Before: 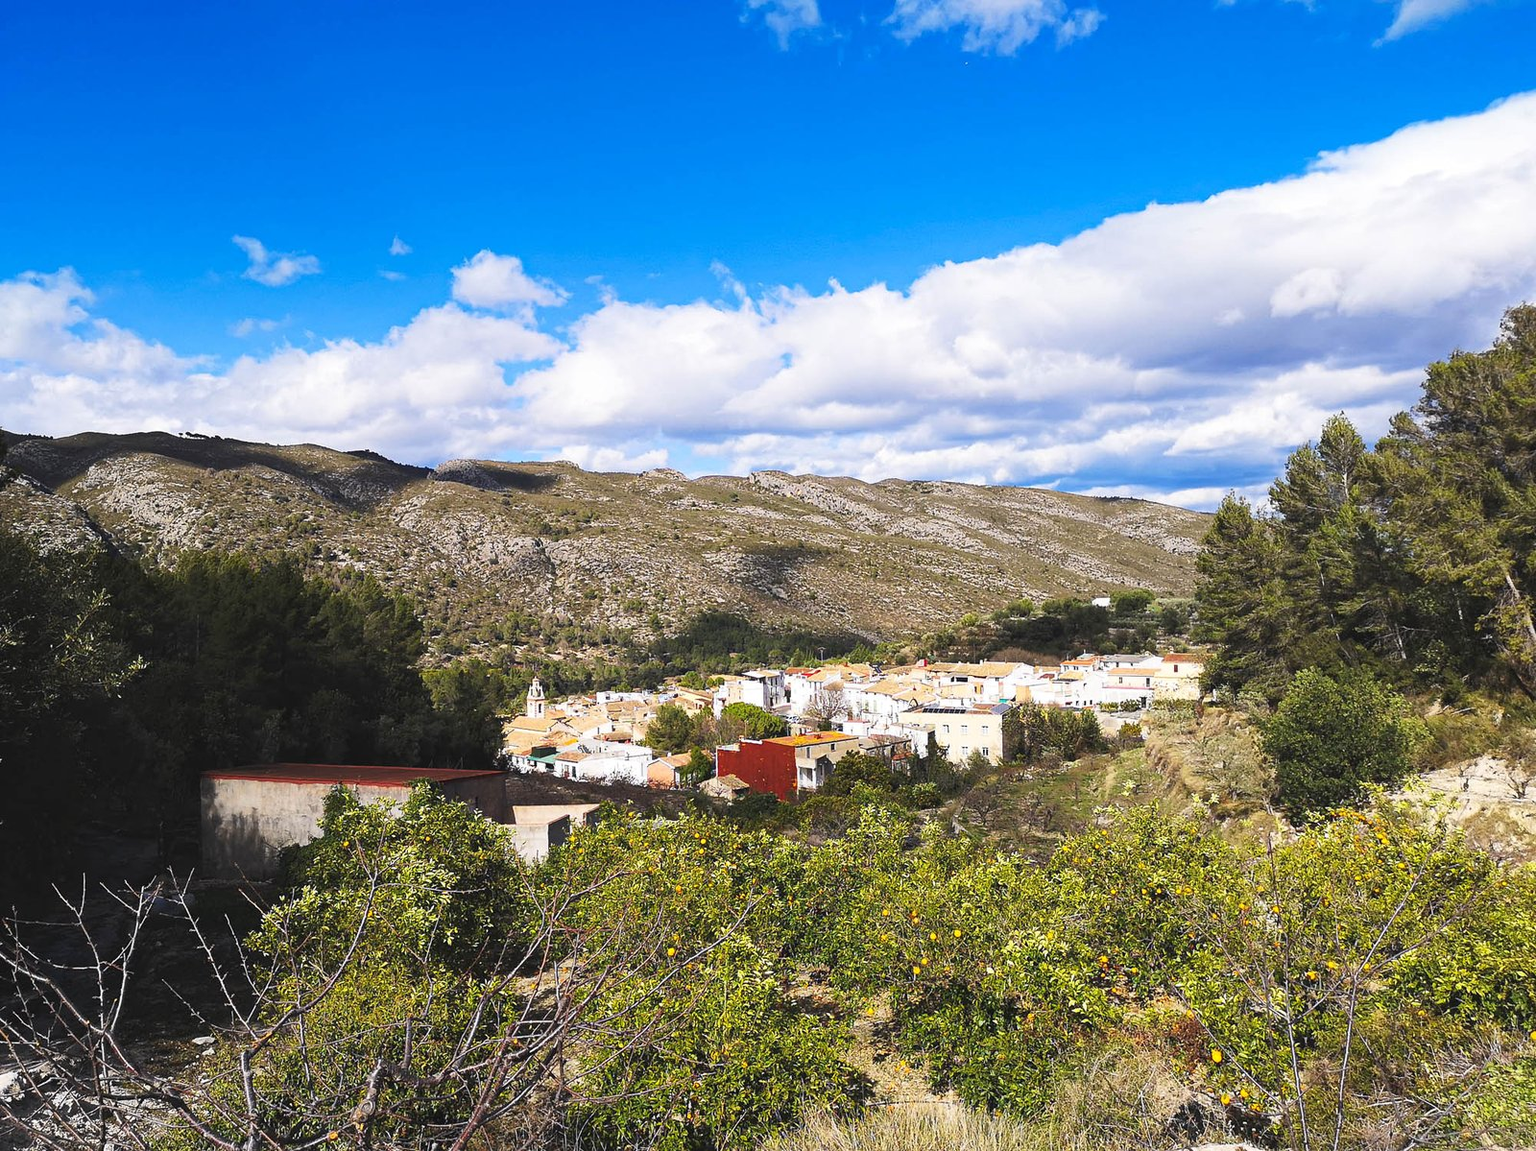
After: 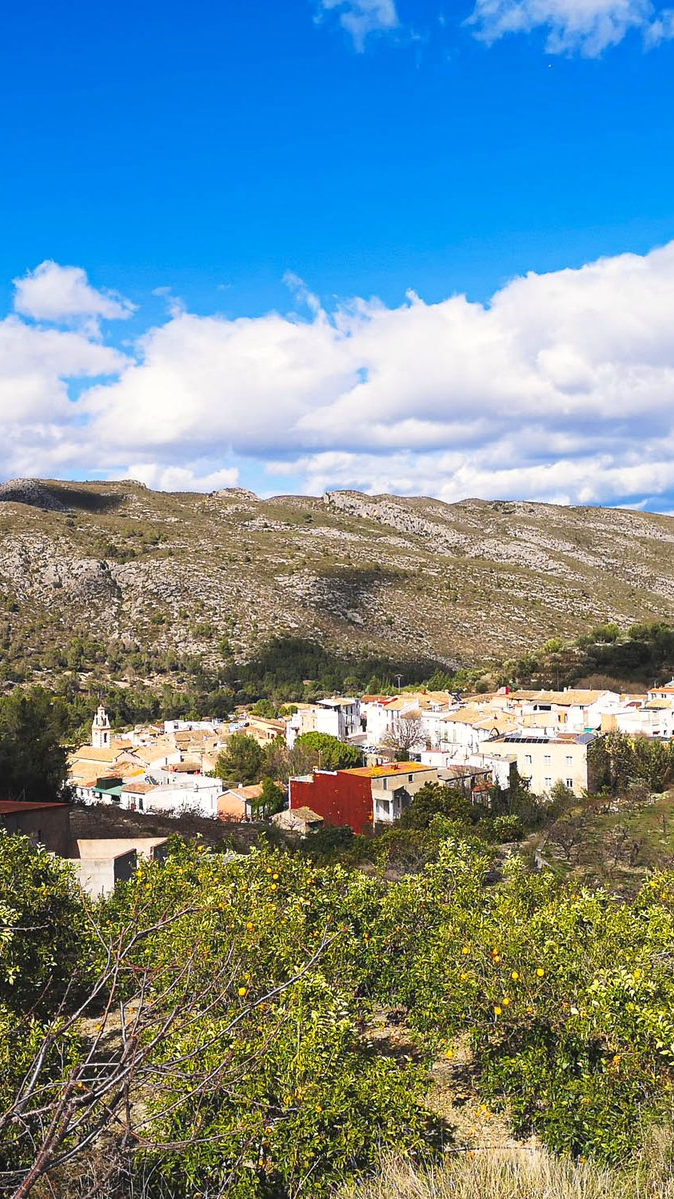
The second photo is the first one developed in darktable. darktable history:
tone equalizer: on, module defaults
crop: left 28.583%, right 29.231%
white balance: red 1.009, blue 0.985
